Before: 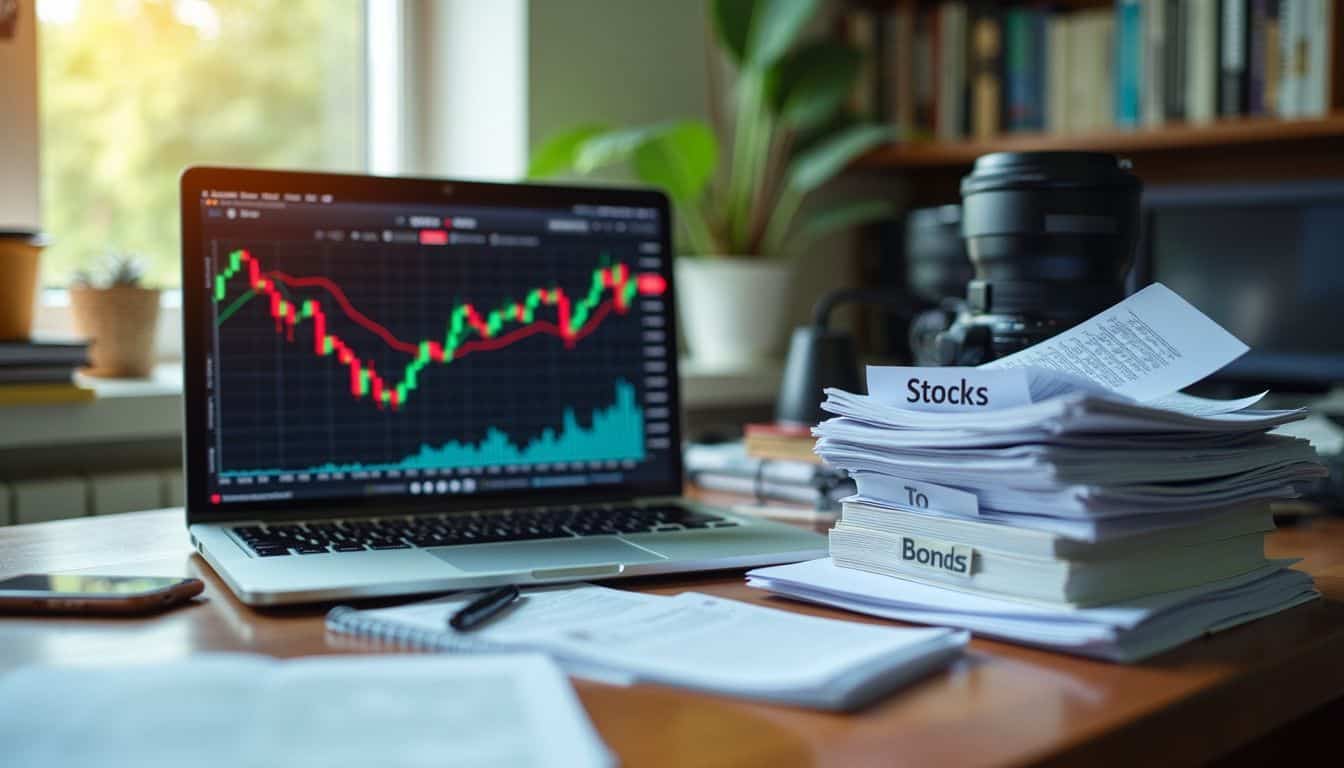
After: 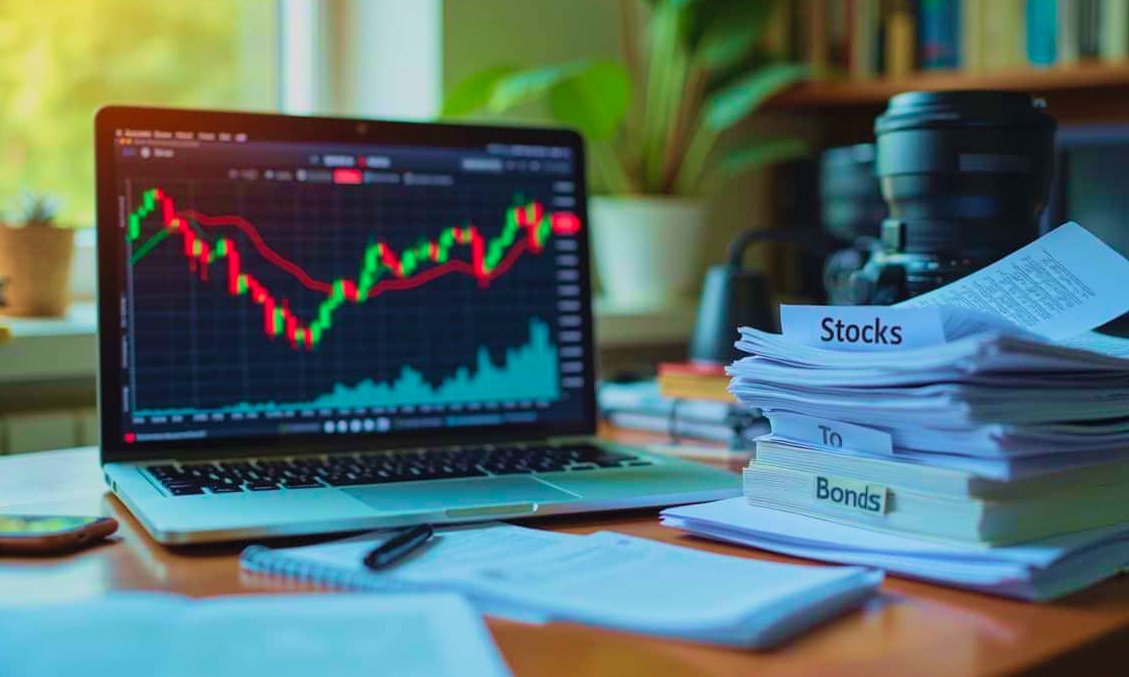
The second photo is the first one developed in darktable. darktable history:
crop: left 6.442%, top 7.959%, right 9.525%, bottom 3.842%
tone equalizer: edges refinement/feathering 500, mask exposure compensation -1.57 EV, preserve details no
velvia: strength 74.64%
contrast brightness saturation: contrast 0.065, brightness 0.171, saturation 0.401
exposure: black level correction 0, exposure -0.684 EV, compensate highlight preservation false
